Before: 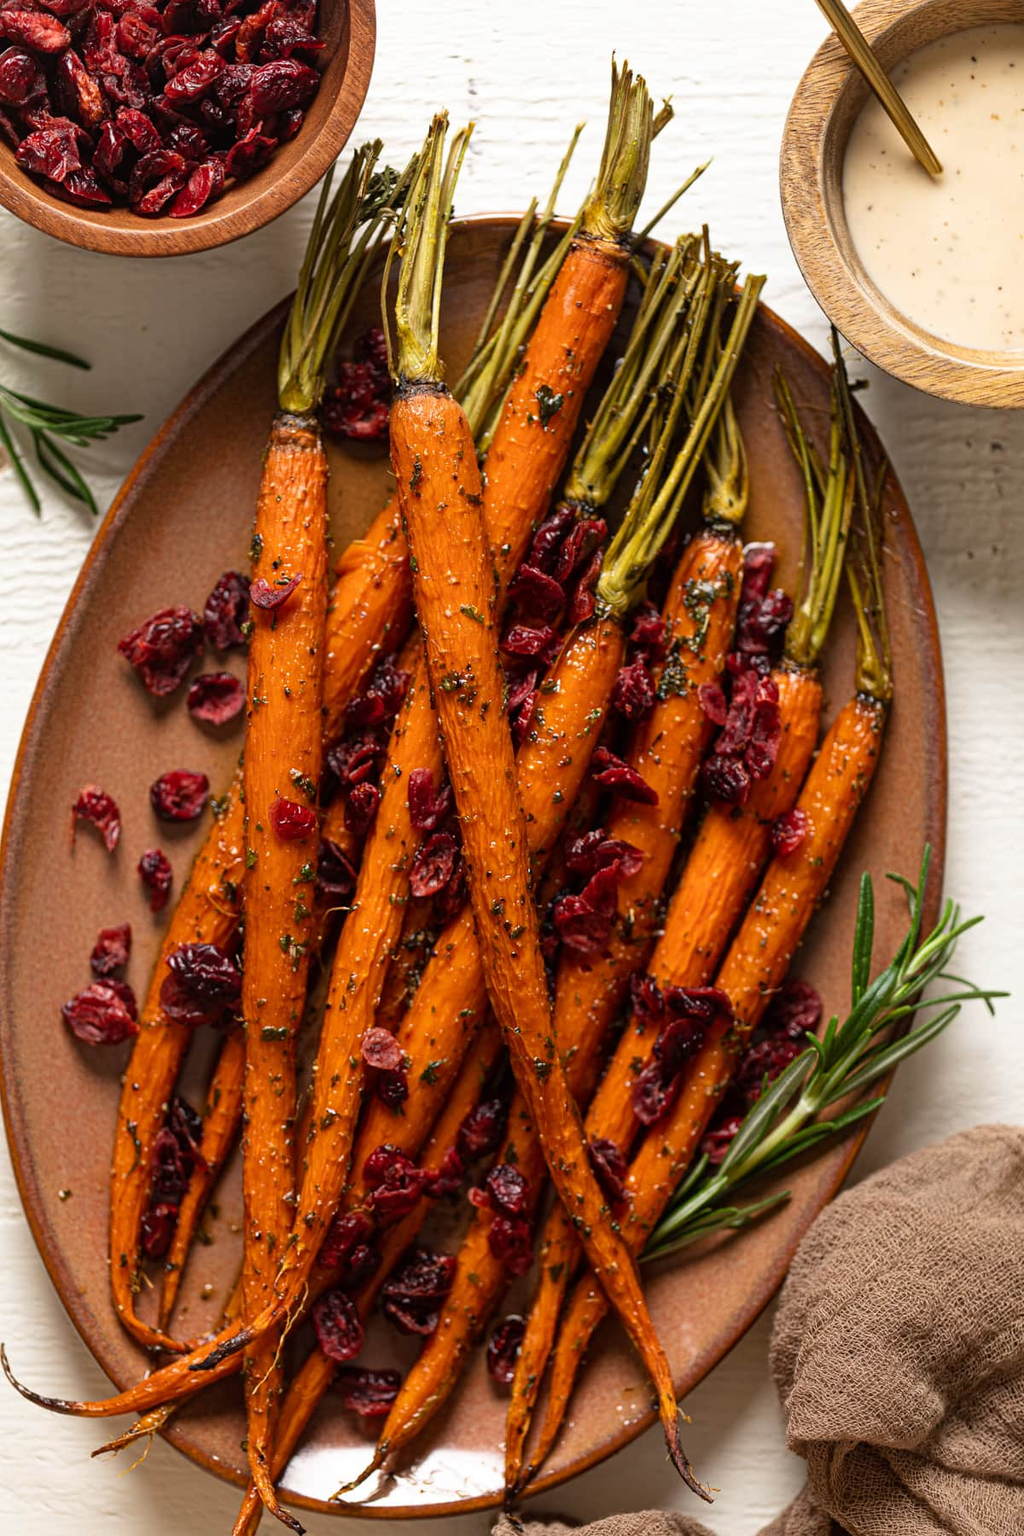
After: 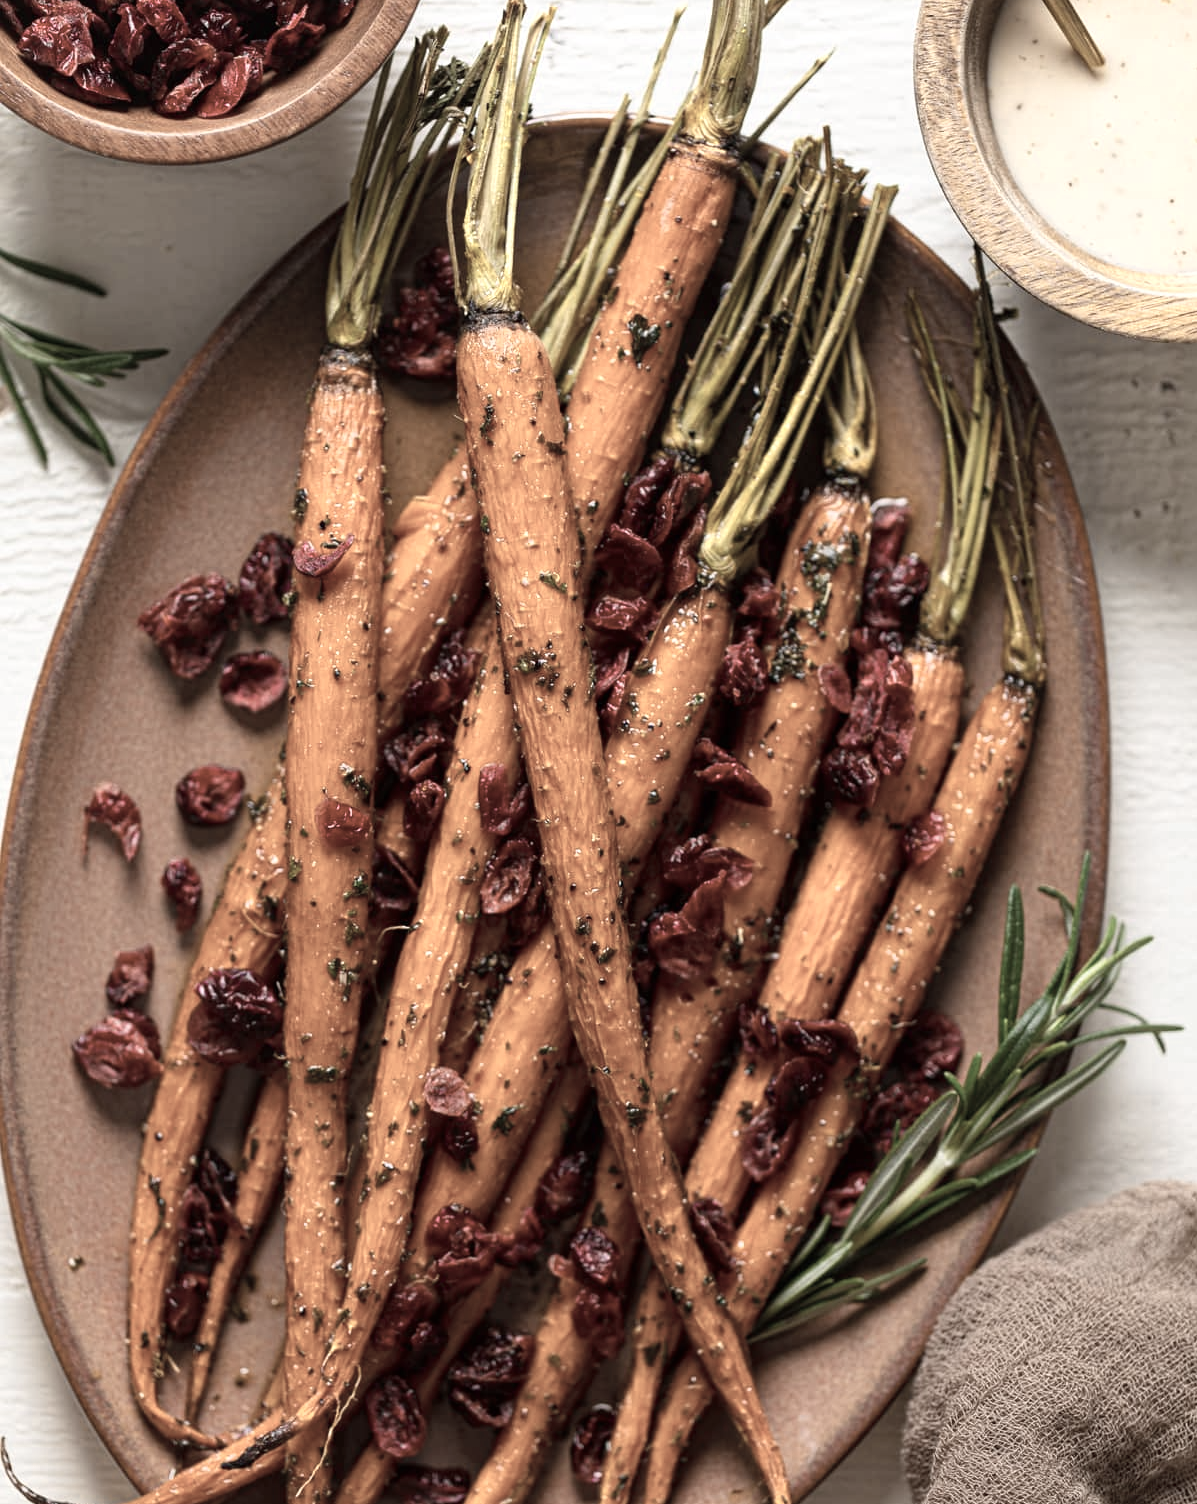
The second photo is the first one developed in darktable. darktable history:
crop: top 7.625%, bottom 8.027%
color zones: curves: ch0 [(0, 0.6) (0.129, 0.585) (0.193, 0.596) (0.429, 0.5) (0.571, 0.5) (0.714, 0.5) (0.857, 0.5) (1, 0.6)]; ch1 [(0, 0.453) (0.112, 0.245) (0.213, 0.252) (0.429, 0.233) (0.571, 0.231) (0.683, 0.242) (0.857, 0.296) (1, 0.453)]
